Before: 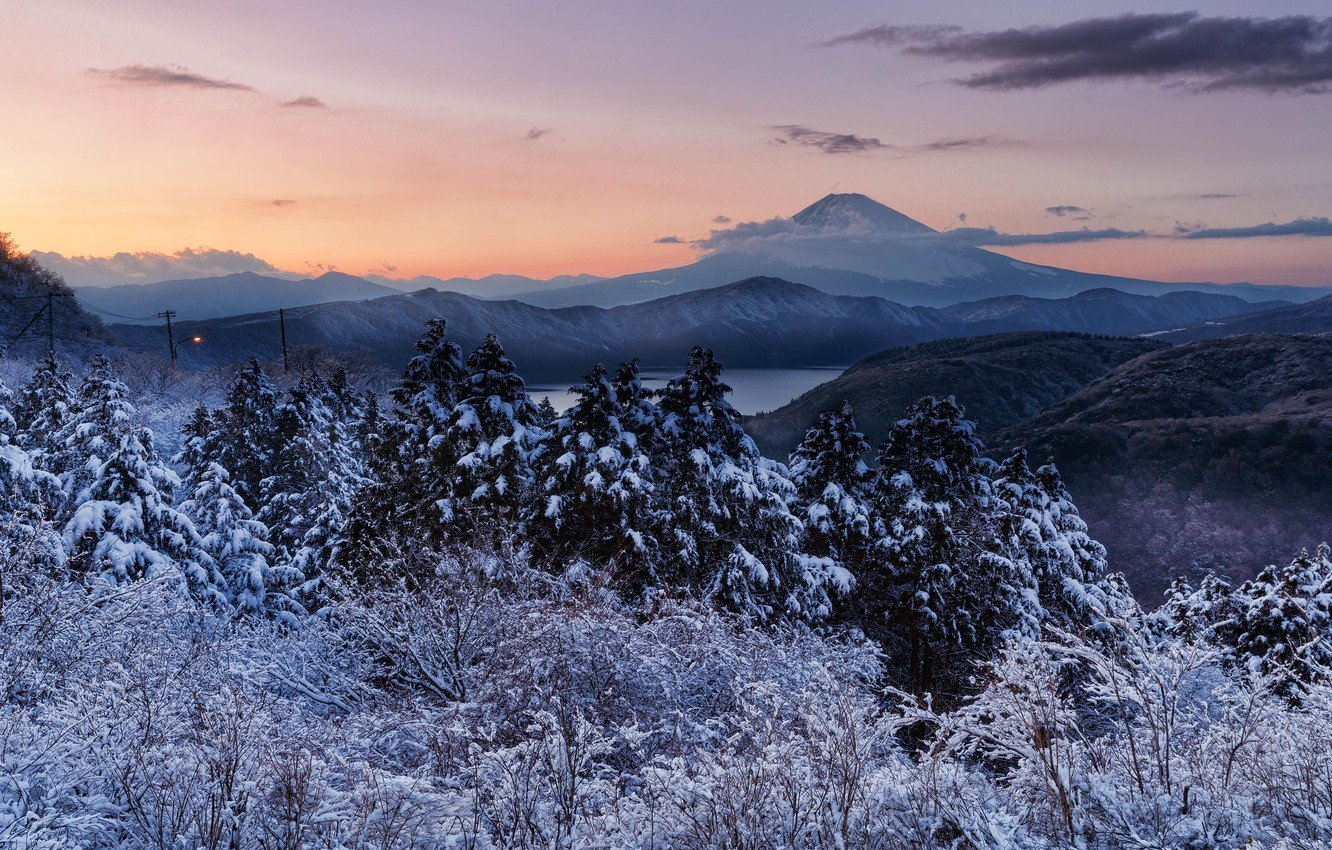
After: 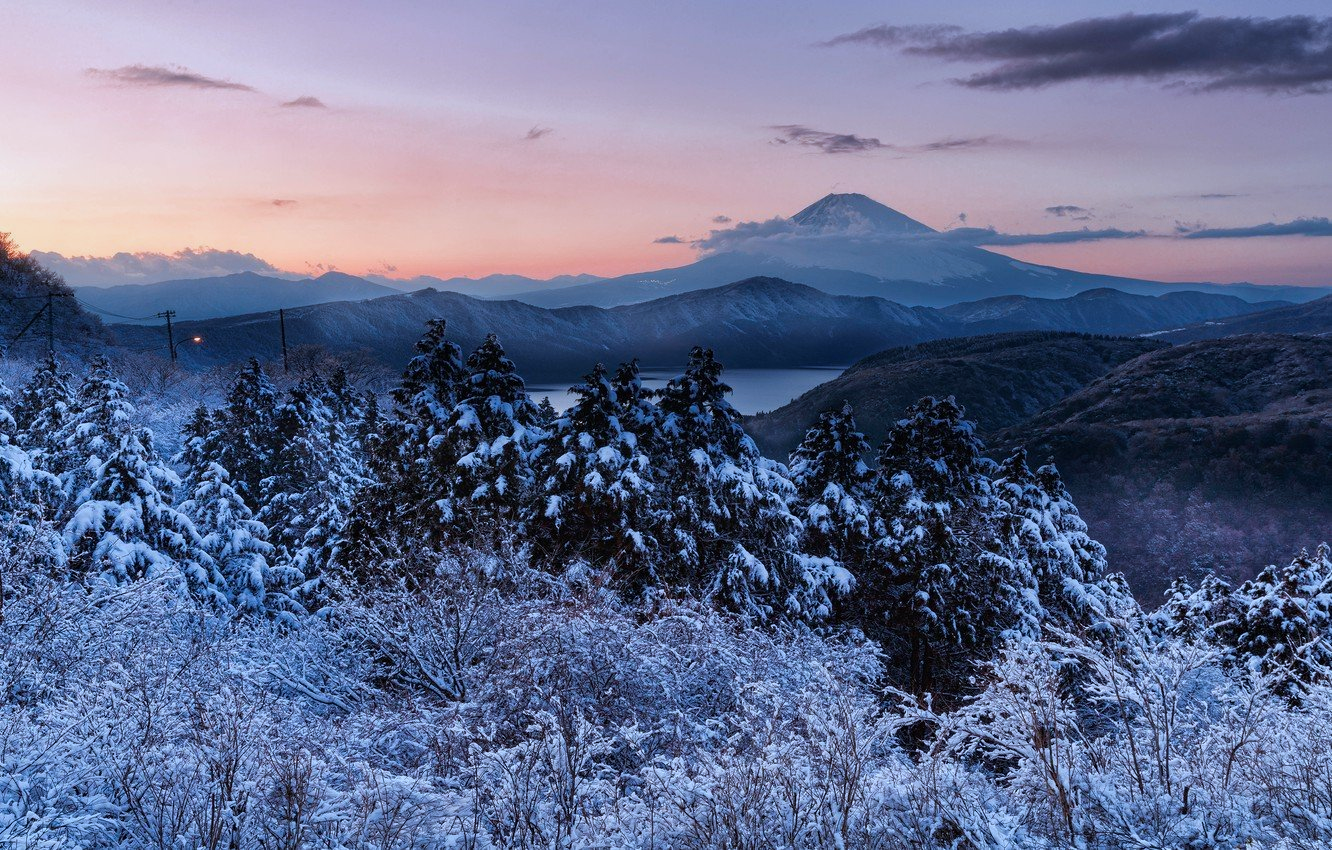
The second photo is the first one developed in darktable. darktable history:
color correction: highlights a* -2.37, highlights b* -18.17
